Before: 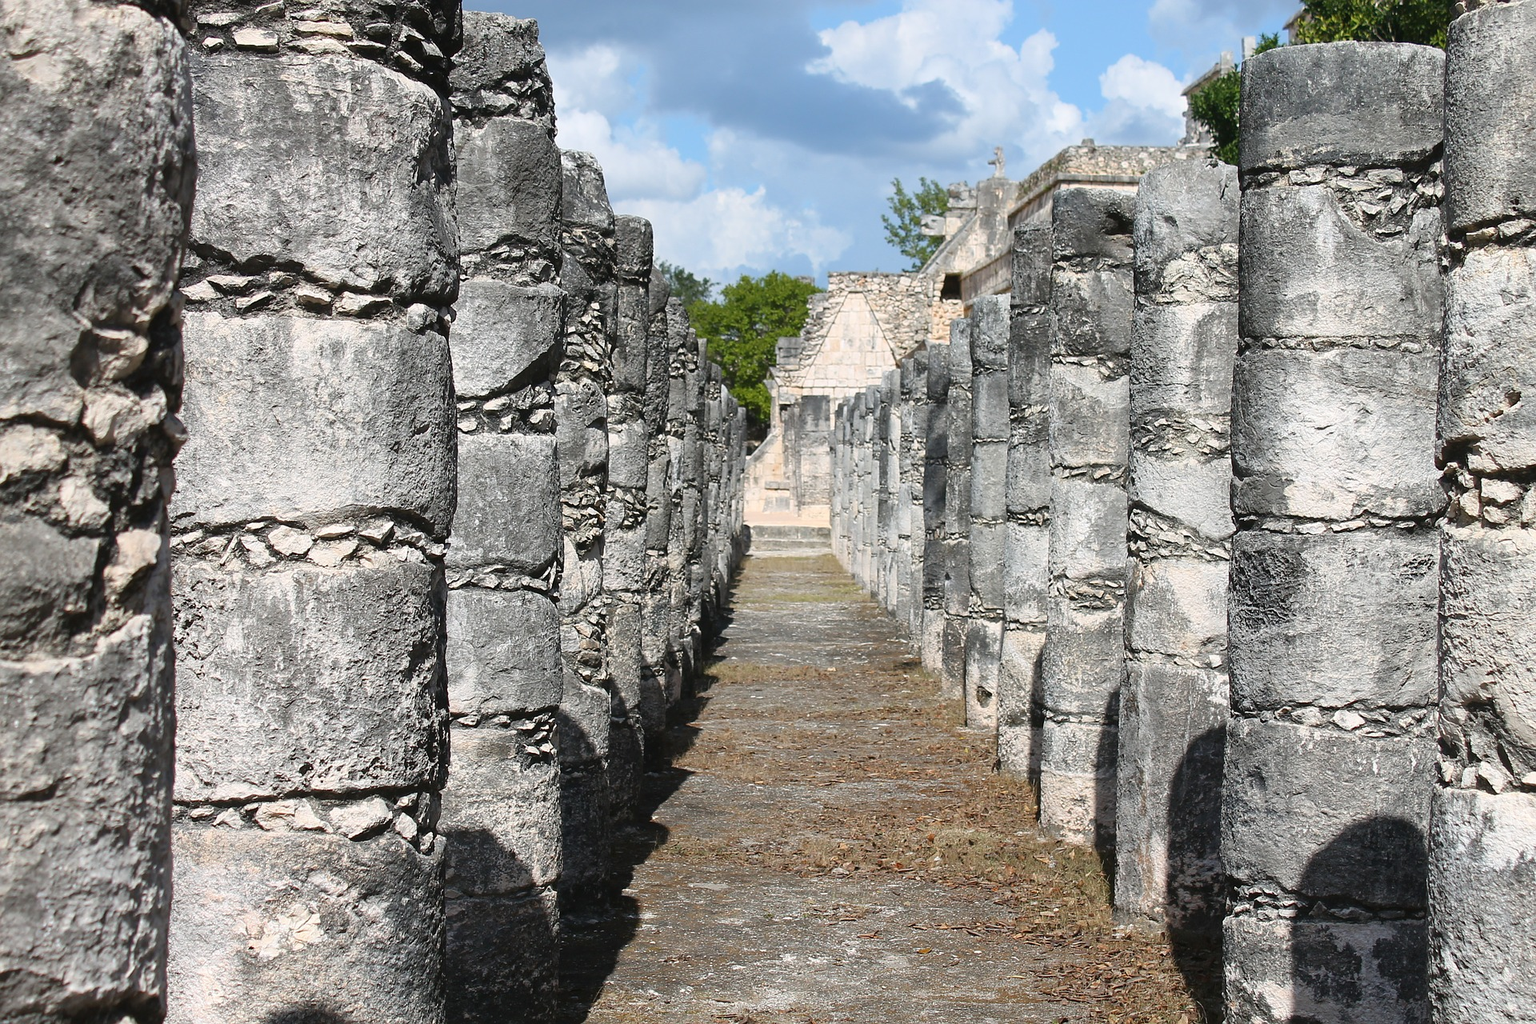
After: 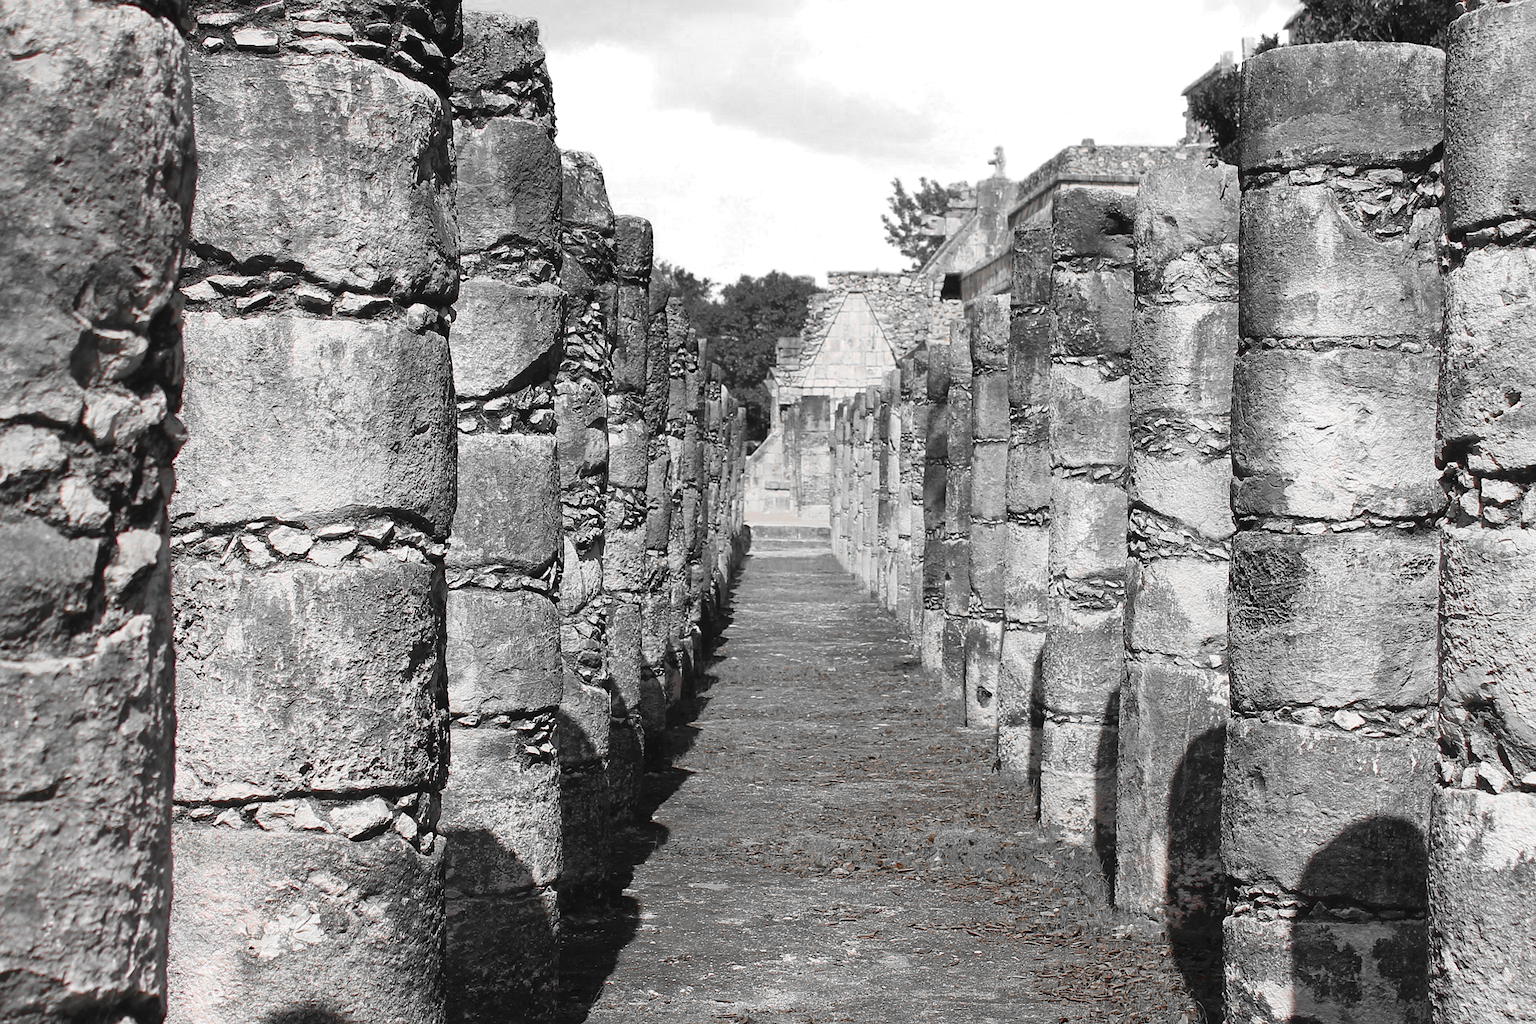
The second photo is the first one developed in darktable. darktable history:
color zones: curves: ch0 [(0, 0.352) (0.143, 0.407) (0.286, 0.386) (0.429, 0.431) (0.571, 0.829) (0.714, 0.853) (0.857, 0.833) (1, 0.352)]; ch1 [(0, 0.604) (0.072, 0.726) (0.096, 0.608) (0.205, 0.007) (0.571, -0.006) (0.839, -0.013) (0.857, -0.012) (1, 0.604)]
